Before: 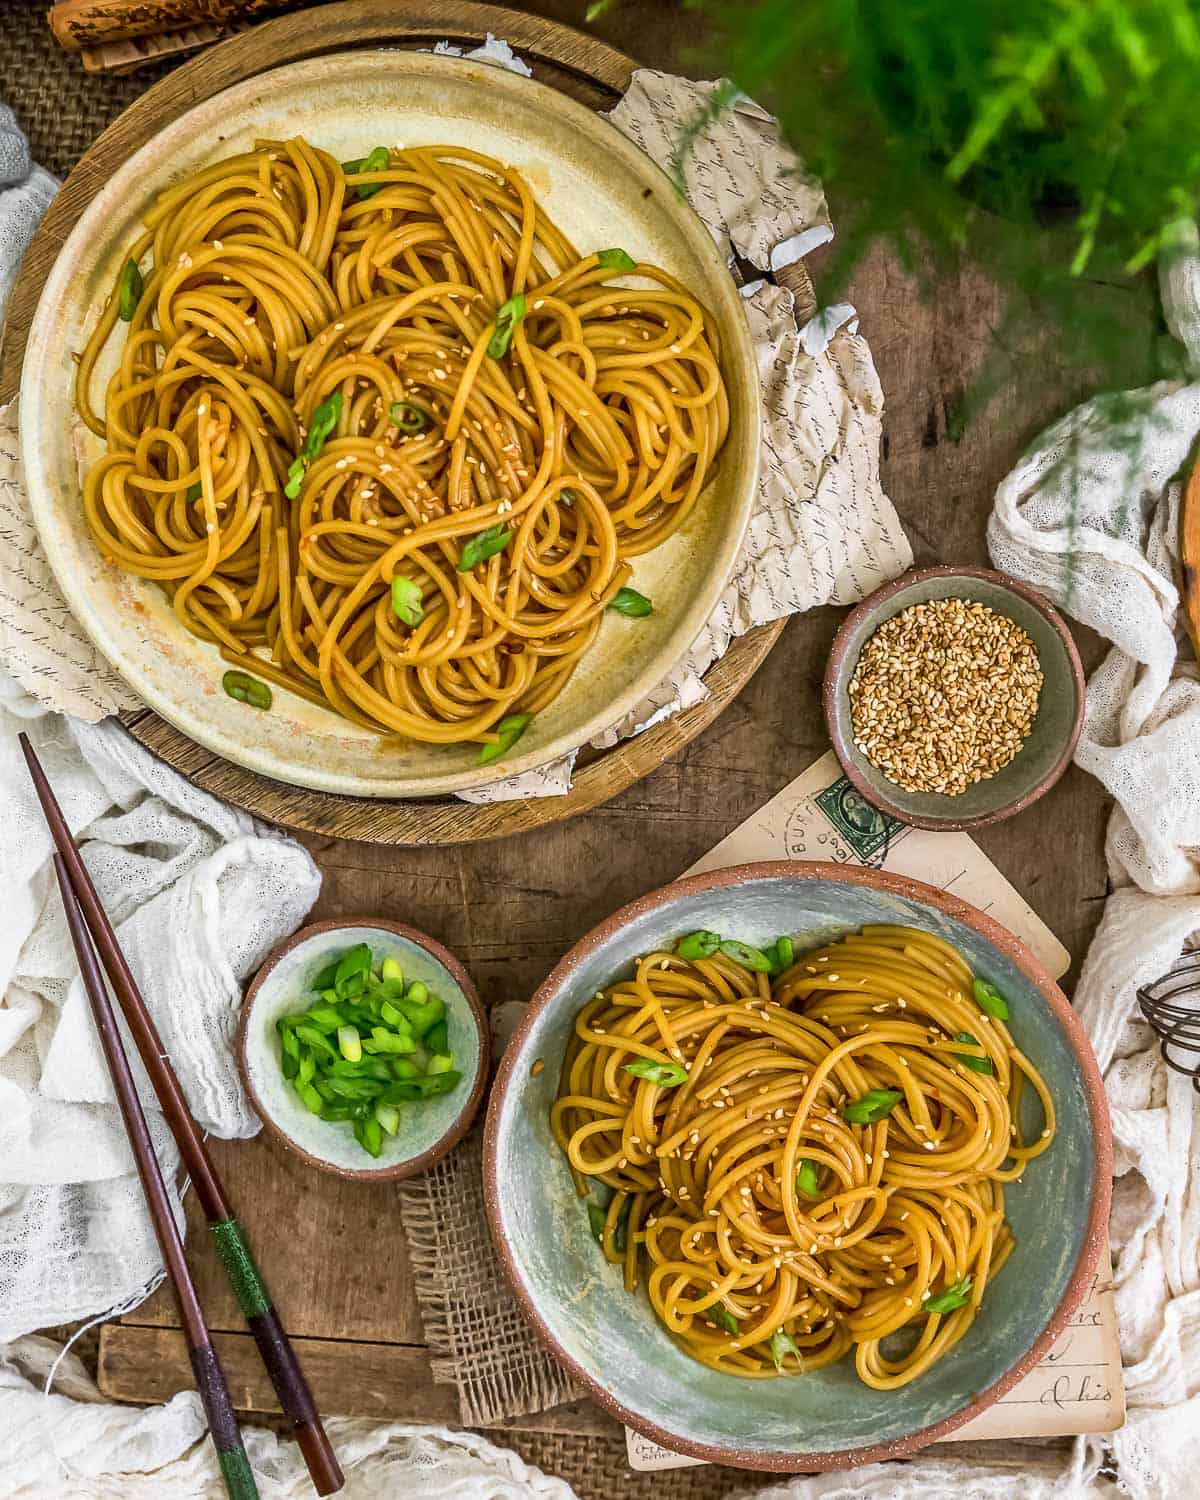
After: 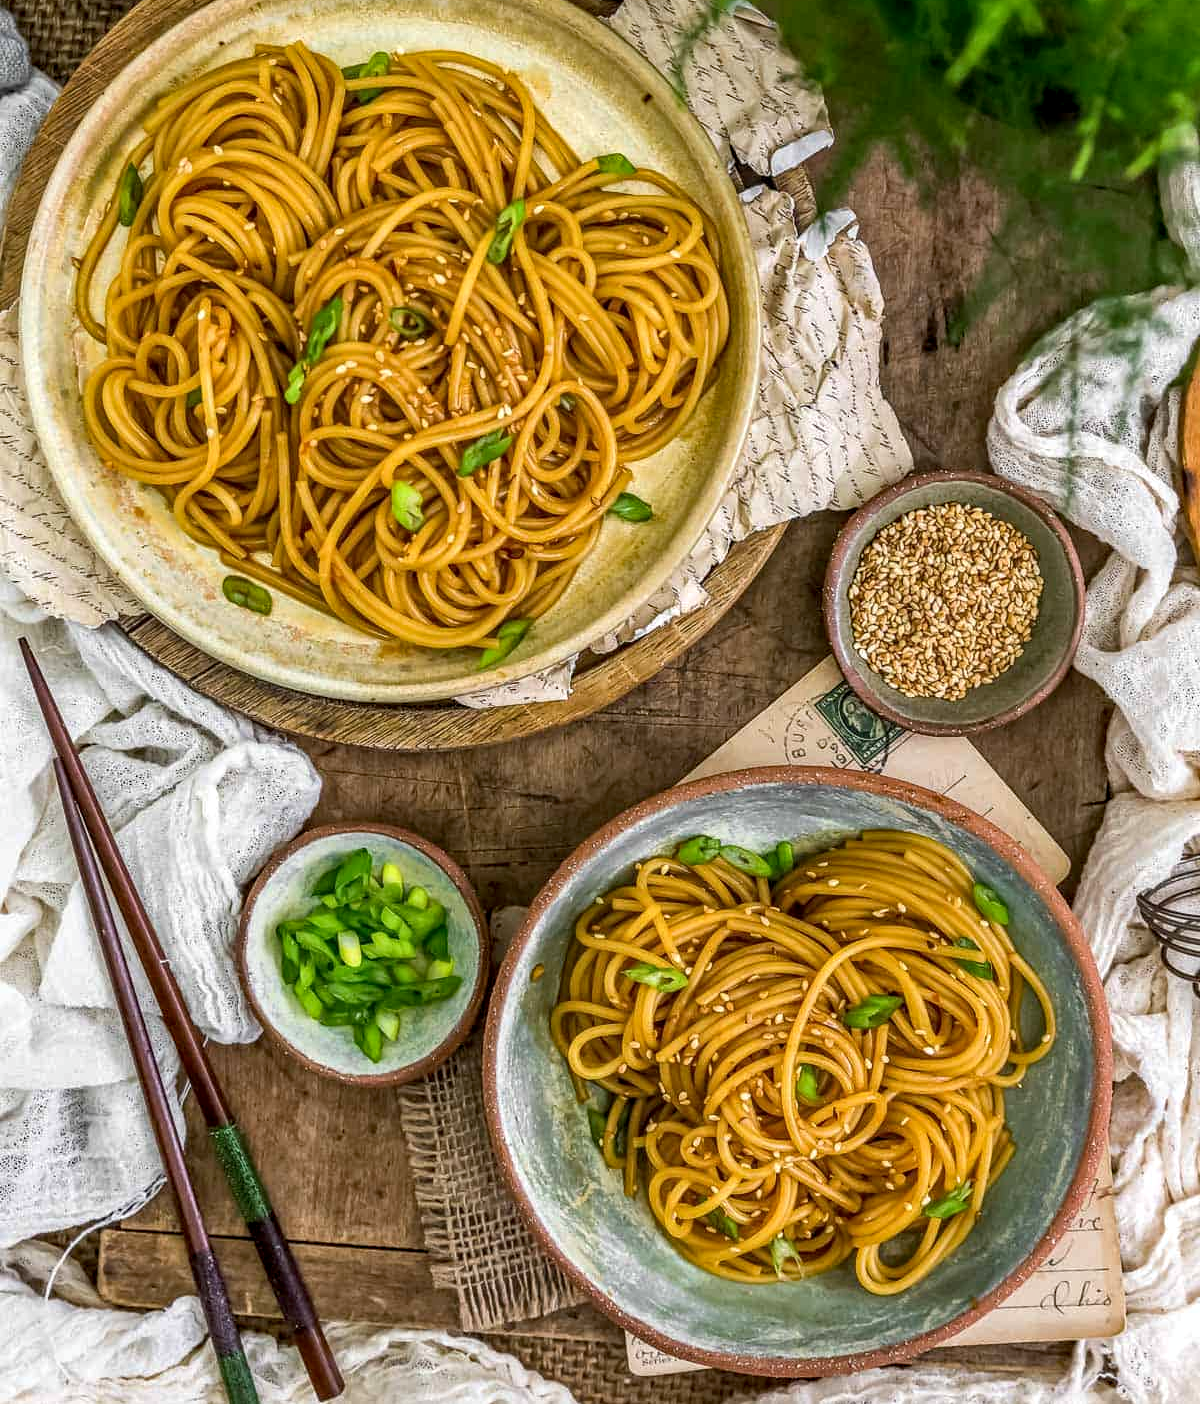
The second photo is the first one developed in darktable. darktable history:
local contrast: on, module defaults
haze removal: compatibility mode true, adaptive false
crop and rotate: top 6.39%
